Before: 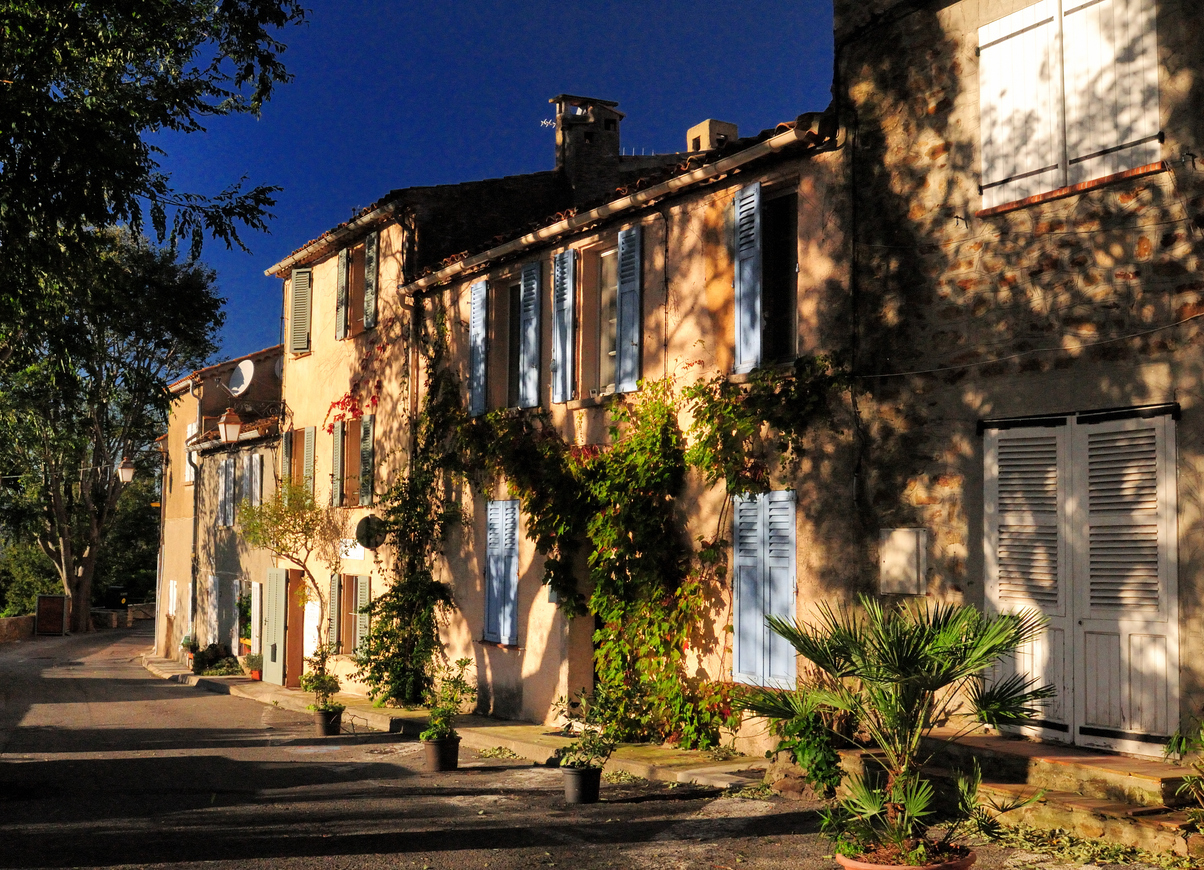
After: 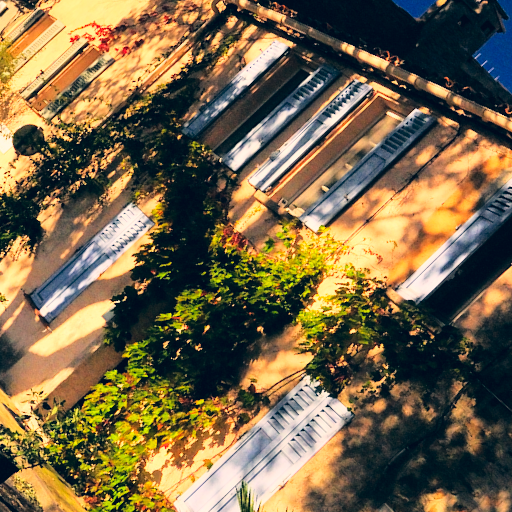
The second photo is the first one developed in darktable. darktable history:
color correction: highlights a* 10.35, highlights b* 14.37, shadows a* -9.98, shadows b* -15.09
base curve: curves: ch0 [(0, 0) (0.028, 0.03) (0.121, 0.232) (0.46, 0.748) (0.859, 0.968) (1, 1)]
crop and rotate: angle -45.87°, top 16.787%, right 0.975%, bottom 11.702%
